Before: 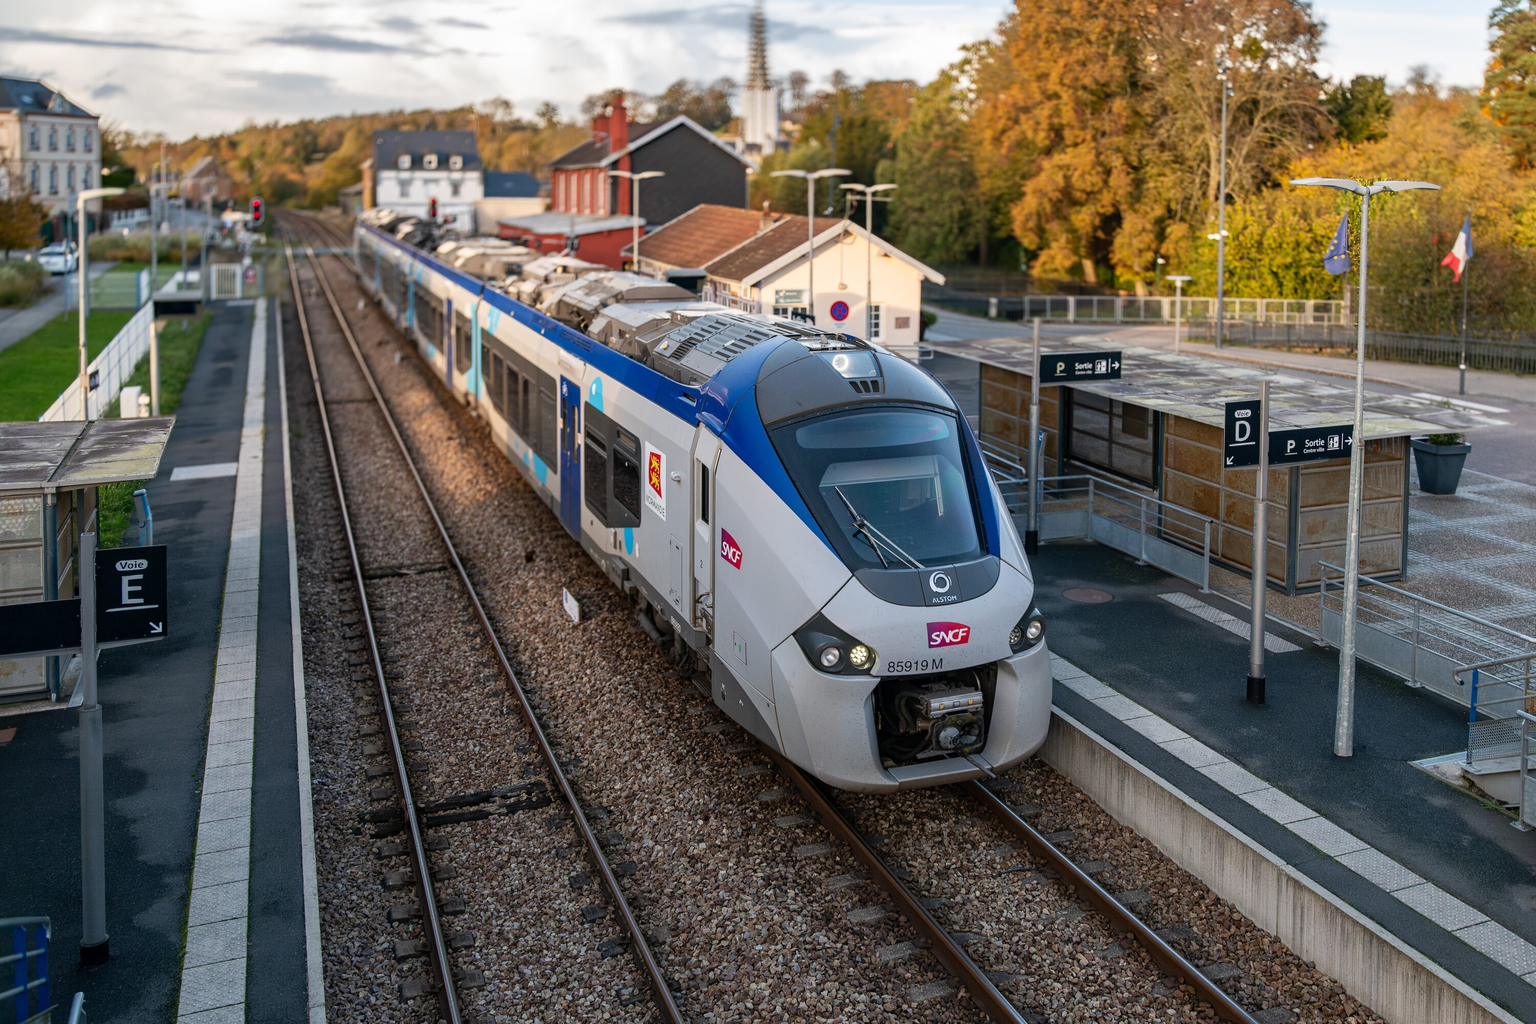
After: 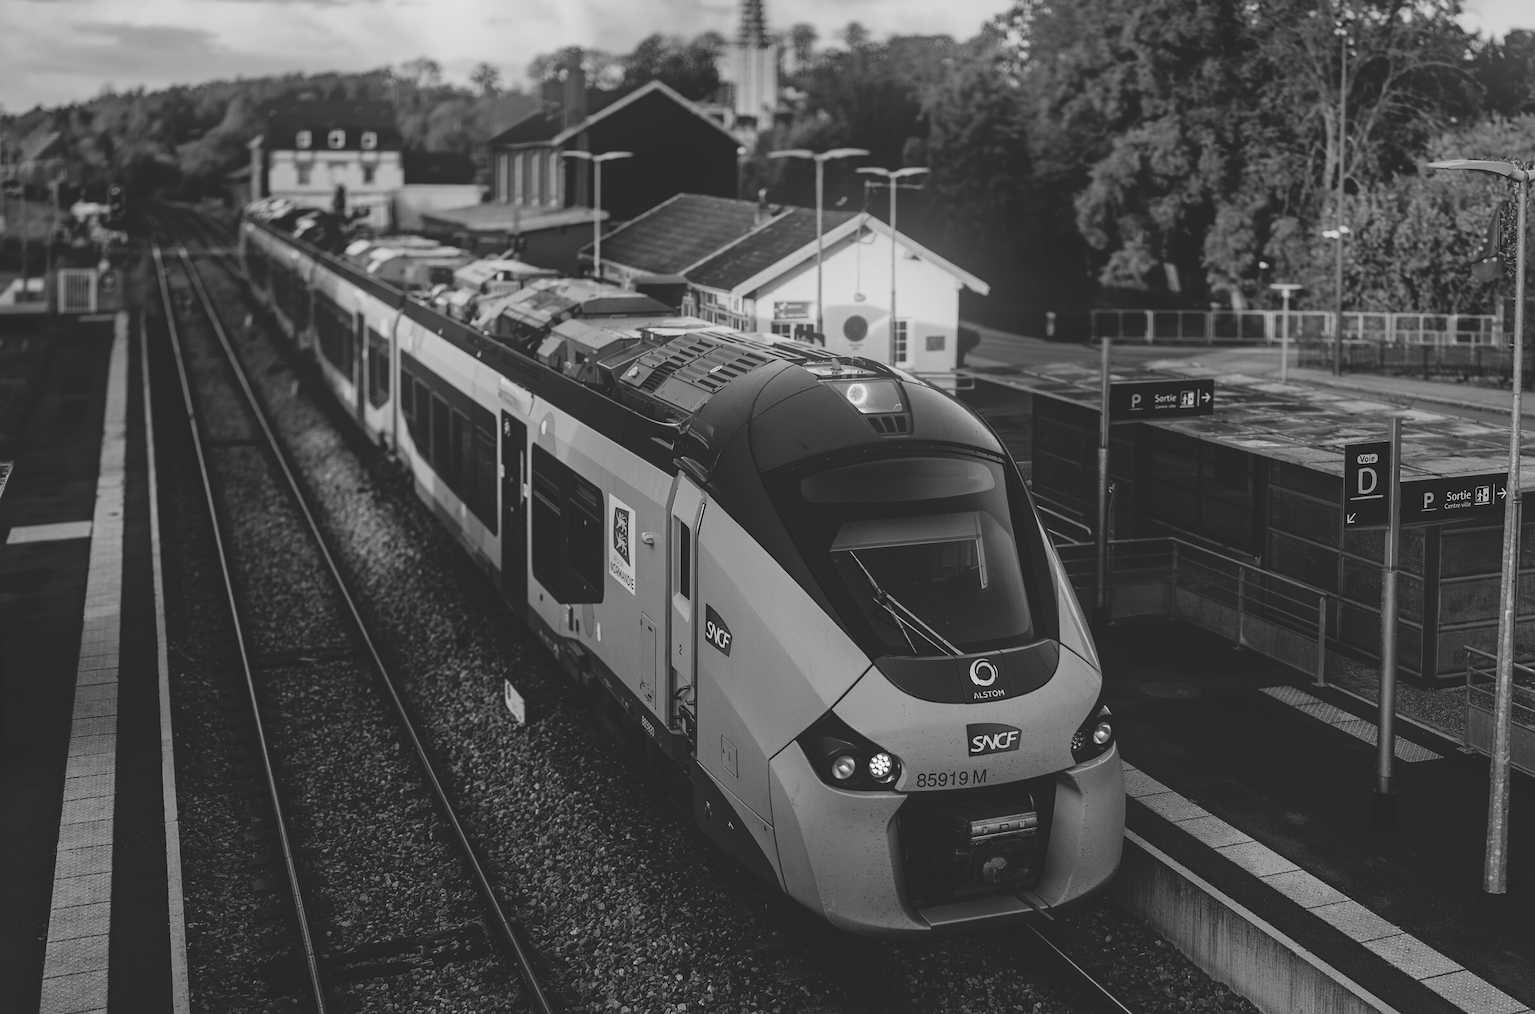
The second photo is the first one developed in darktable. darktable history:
crop and rotate: left 10.77%, top 5.1%, right 10.41%, bottom 16.76%
color balance: contrast fulcrum 17.78%
monochrome: on, module defaults
base curve: curves: ch0 [(0, 0.02) (0.083, 0.036) (1, 1)], preserve colors none
graduated density: on, module defaults
bloom: on, module defaults
